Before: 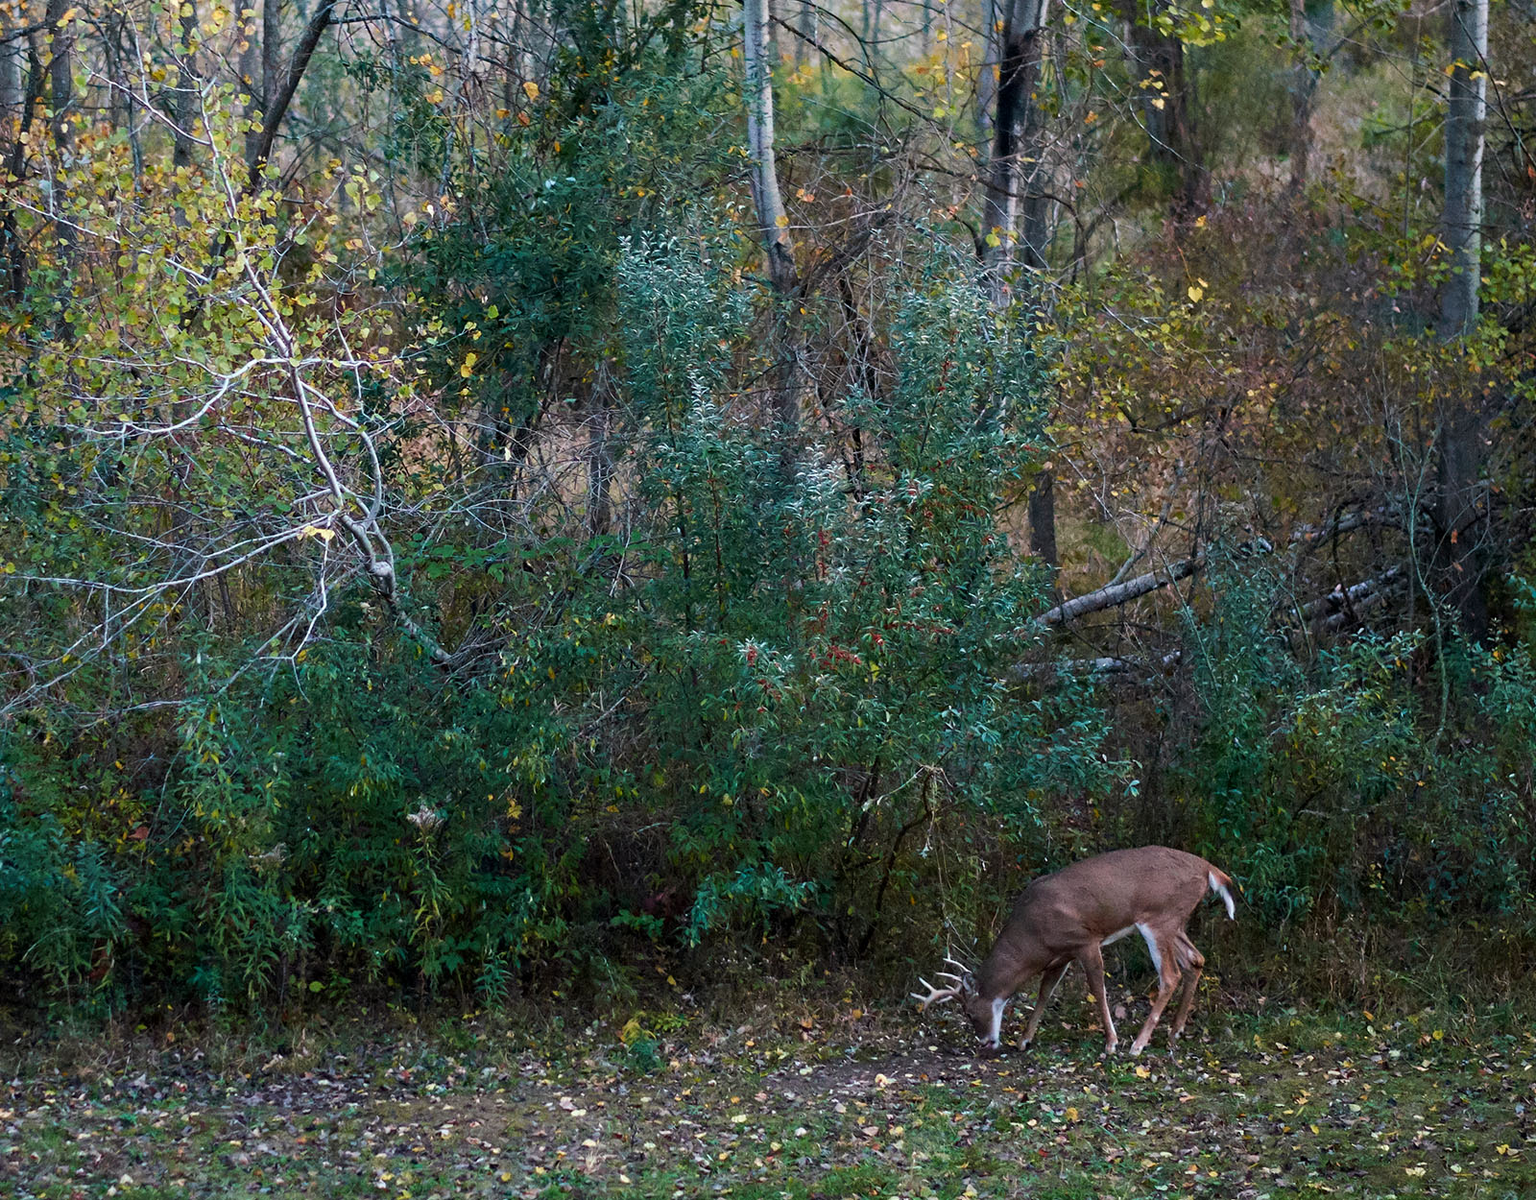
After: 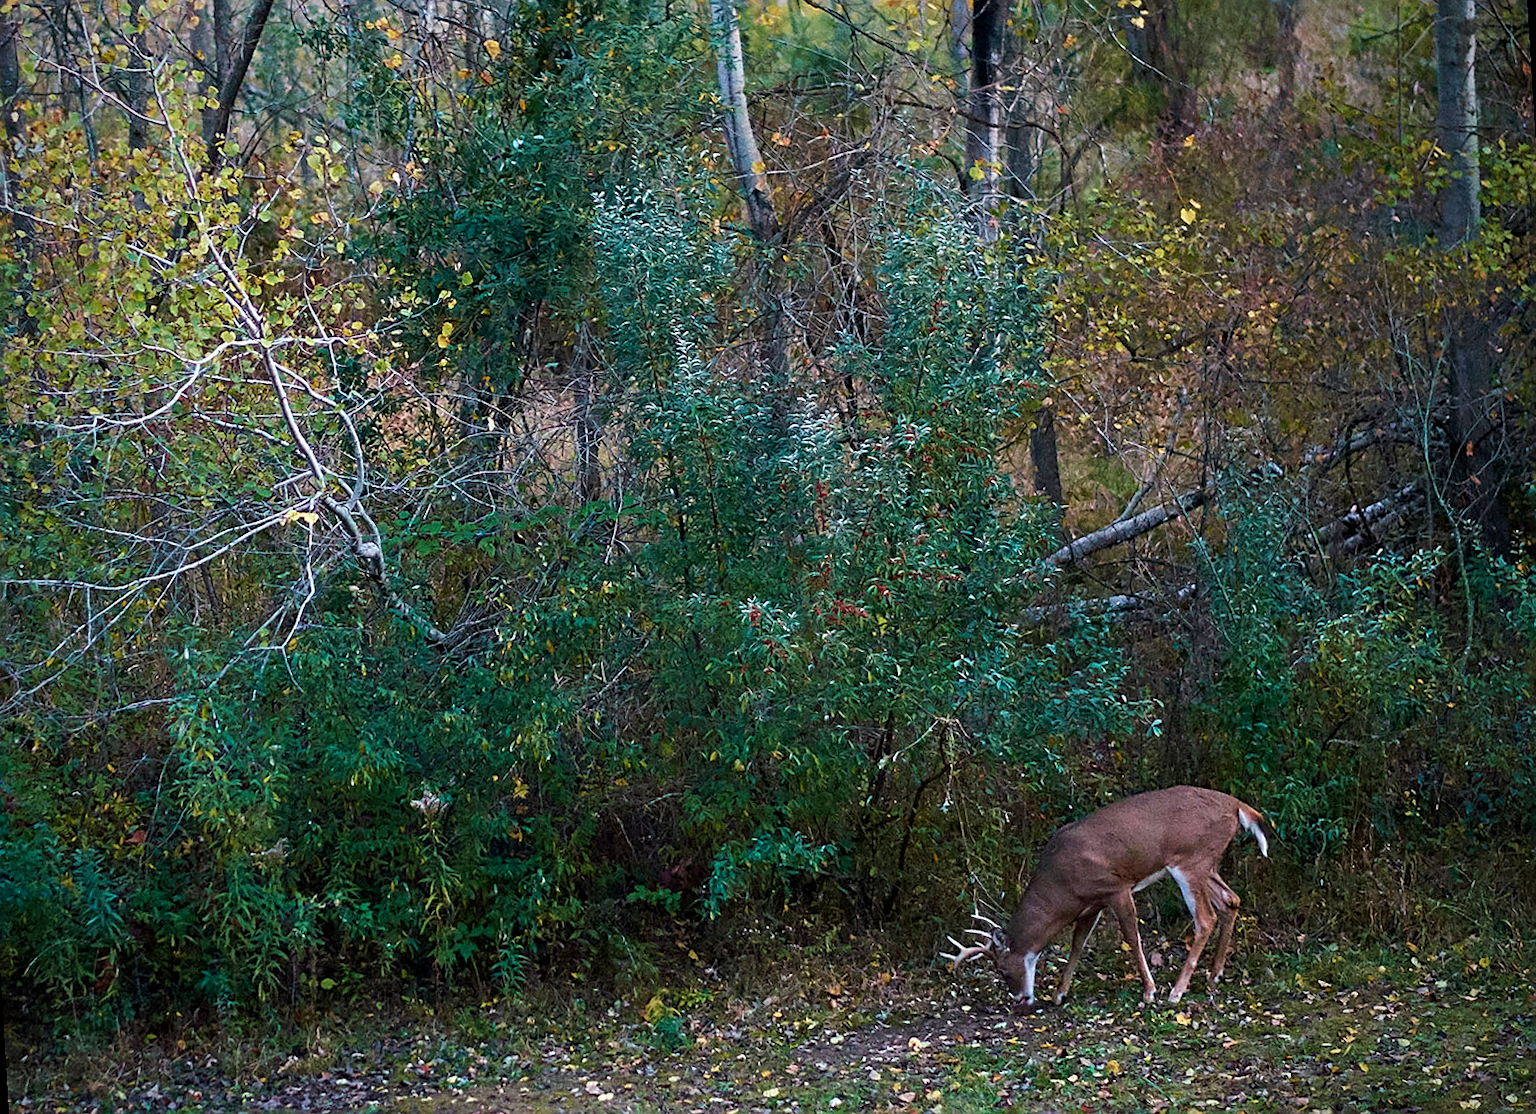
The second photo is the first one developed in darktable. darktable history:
vignetting: saturation 0, unbound false
sharpen: on, module defaults
rotate and perspective: rotation -3.52°, crop left 0.036, crop right 0.964, crop top 0.081, crop bottom 0.919
velvia: on, module defaults
